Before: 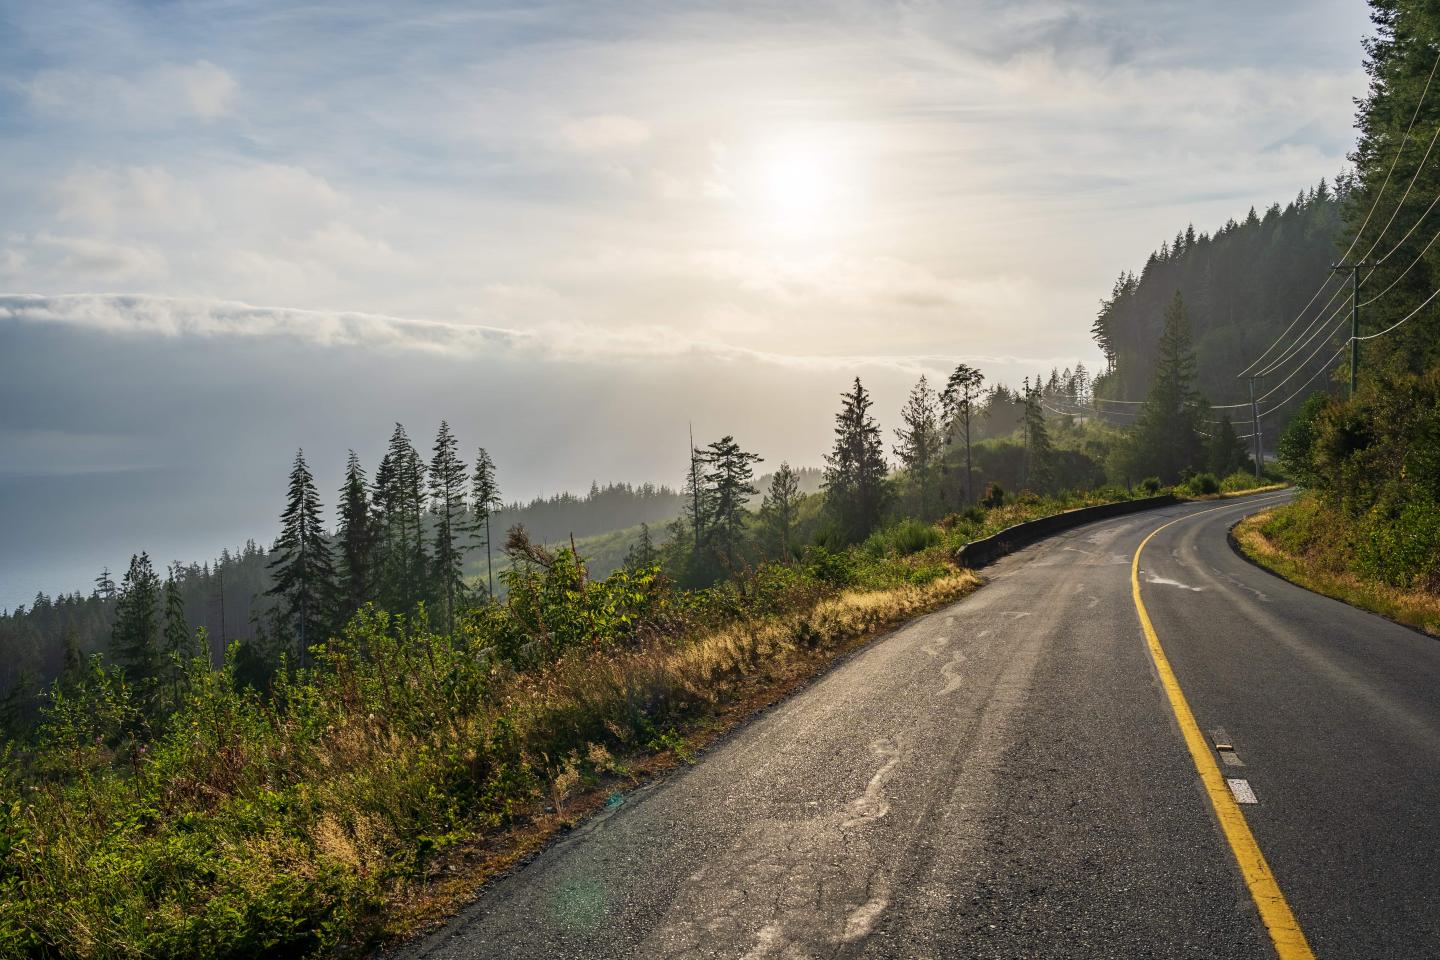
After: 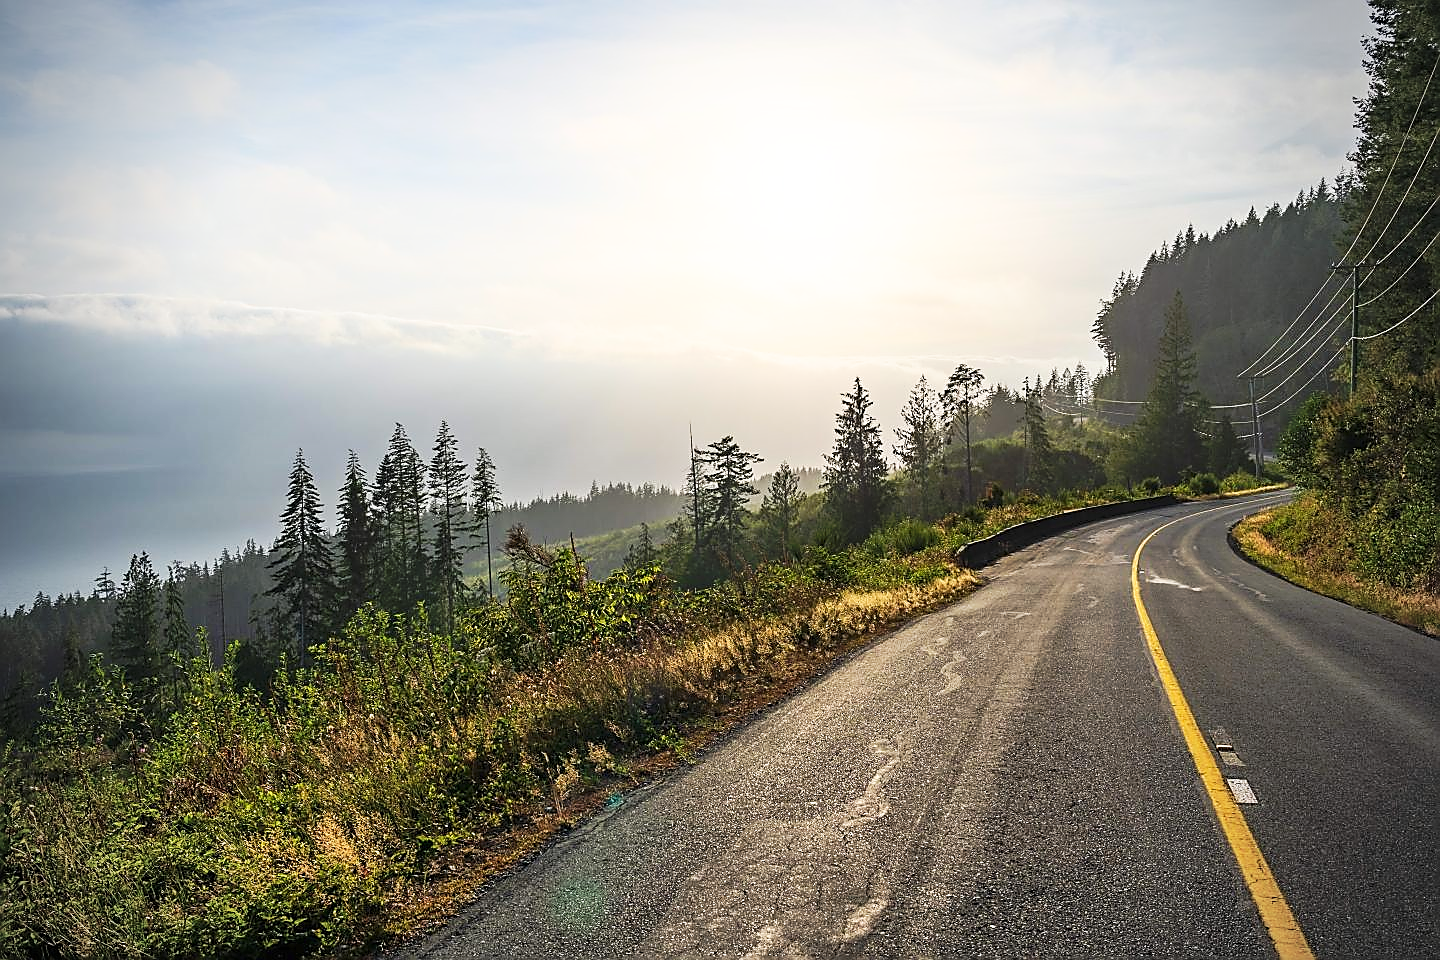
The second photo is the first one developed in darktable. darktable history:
vignetting: unbound false
sharpen: radius 1.4, amount 1.25, threshold 0.7
shadows and highlights: highlights 70.7, soften with gaussian
tone curve: curves: ch0 [(0, 0) (0.003, 0.009) (0.011, 0.019) (0.025, 0.034) (0.044, 0.057) (0.069, 0.082) (0.1, 0.104) (0.136, 0.131) (0.177, 0.165) (0.224, 0.212) (0.277, 0.279) (0.335, 0.342) (0.399, 0.401) (0.468, 0.477) (0.543, 0.572) (0.623, 0.675) (0.709, 0.772) (0.801, 0.85) (0.898, 0.942) (1, 1)], preserve colors none
